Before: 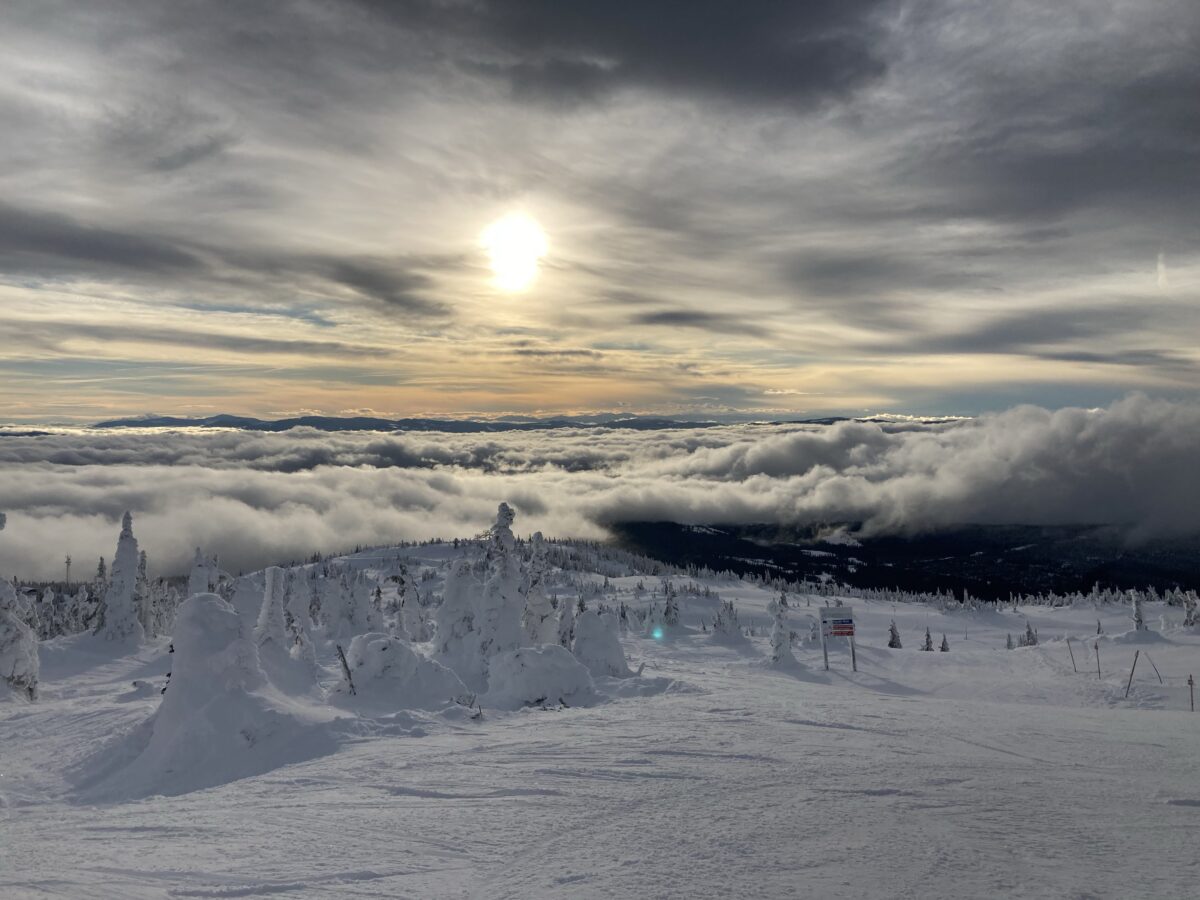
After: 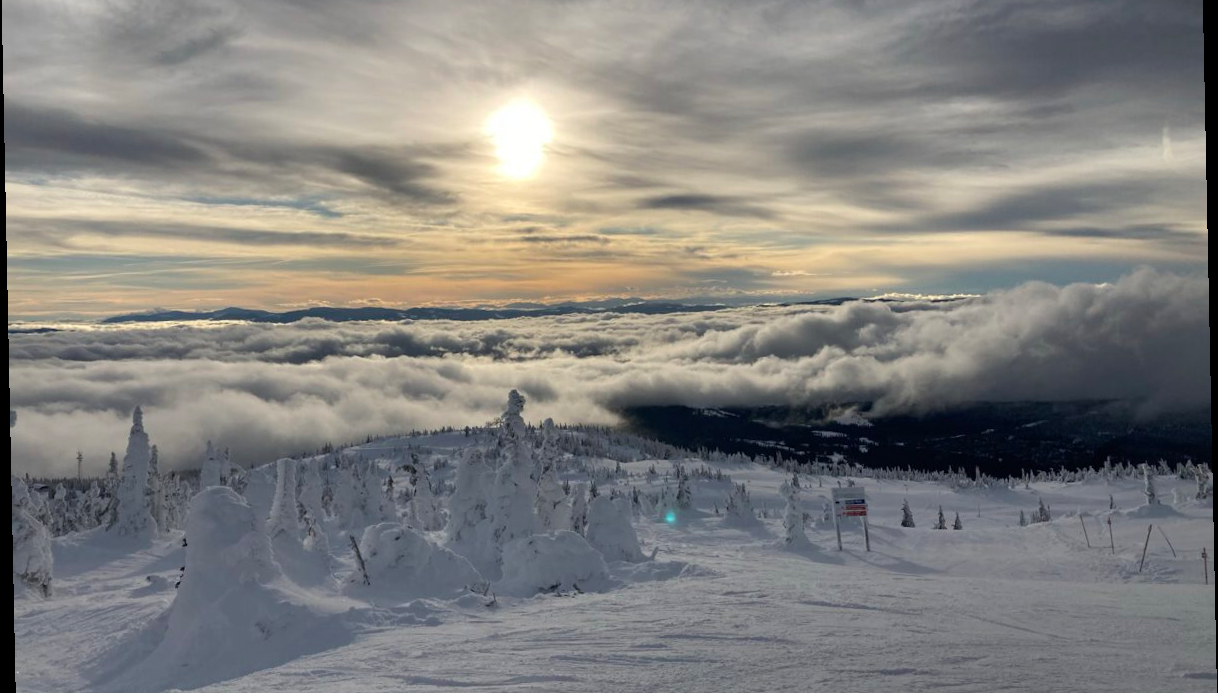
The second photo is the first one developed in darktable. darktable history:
crop: top 13.819%, bottom 11.169%
rotate and perspective: rotation -1.17°, automatic cropping off
